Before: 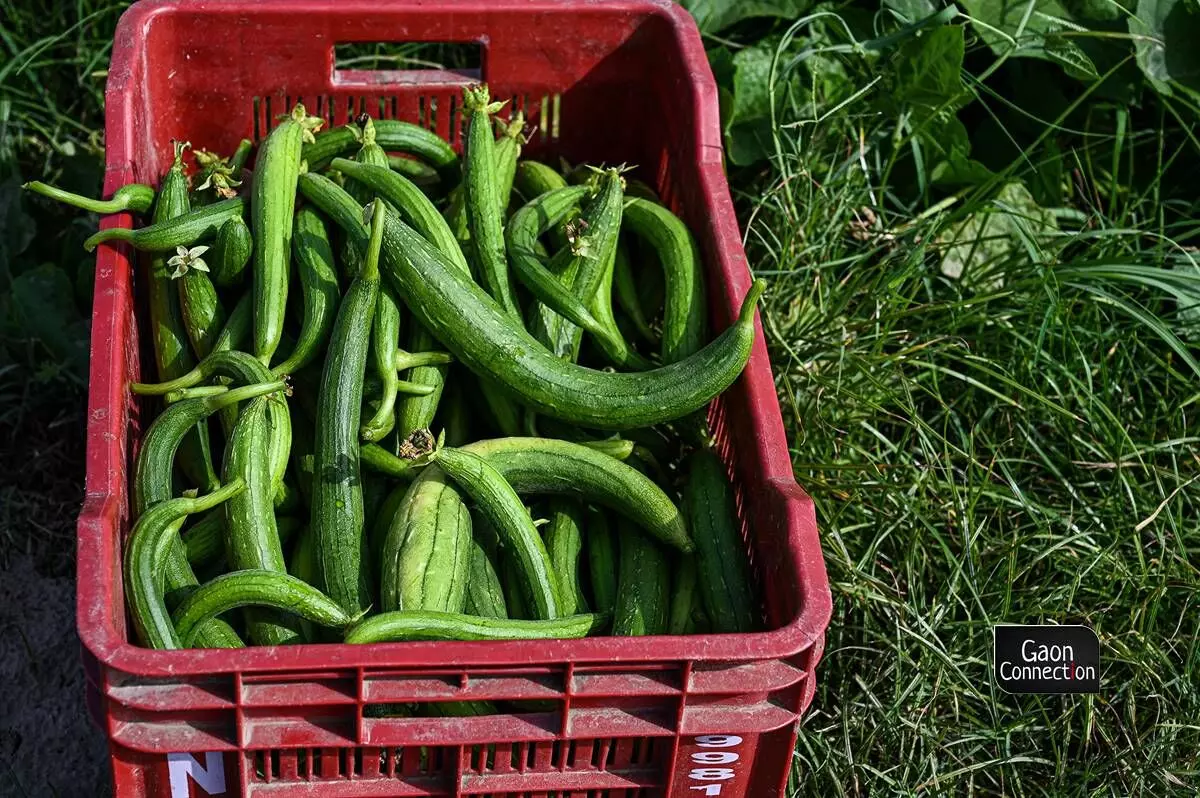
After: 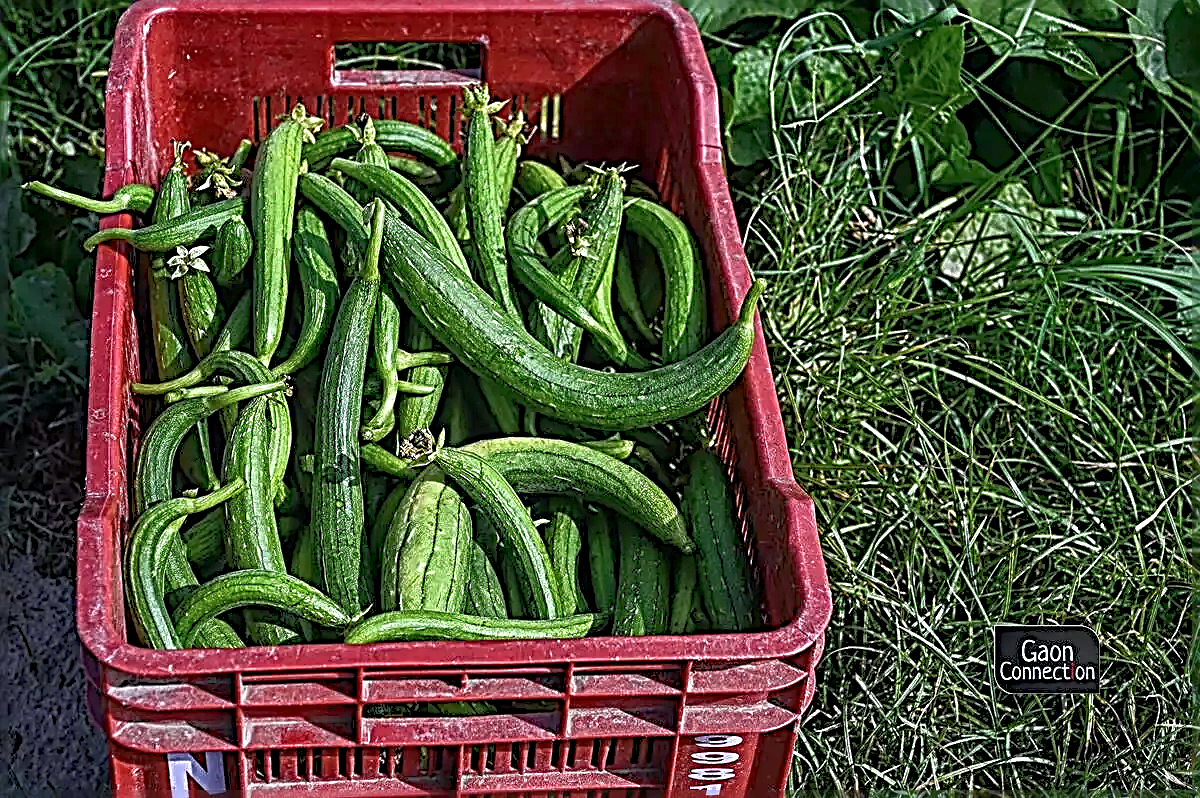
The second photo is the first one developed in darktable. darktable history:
local contrast: on, module defaults
rgb curve: curves: ch0 [(0, 0) (0.072, 0.166) (0.217, 0.293) (0.414, 0.42) (1, 1)], compensate middle gray true, preserve colors basic power
sharpen: radius 3.158, amount 1.731
color calibration: illuminant as shot in camera, x 0.358, y 0.373, temperature 4628.91 K
